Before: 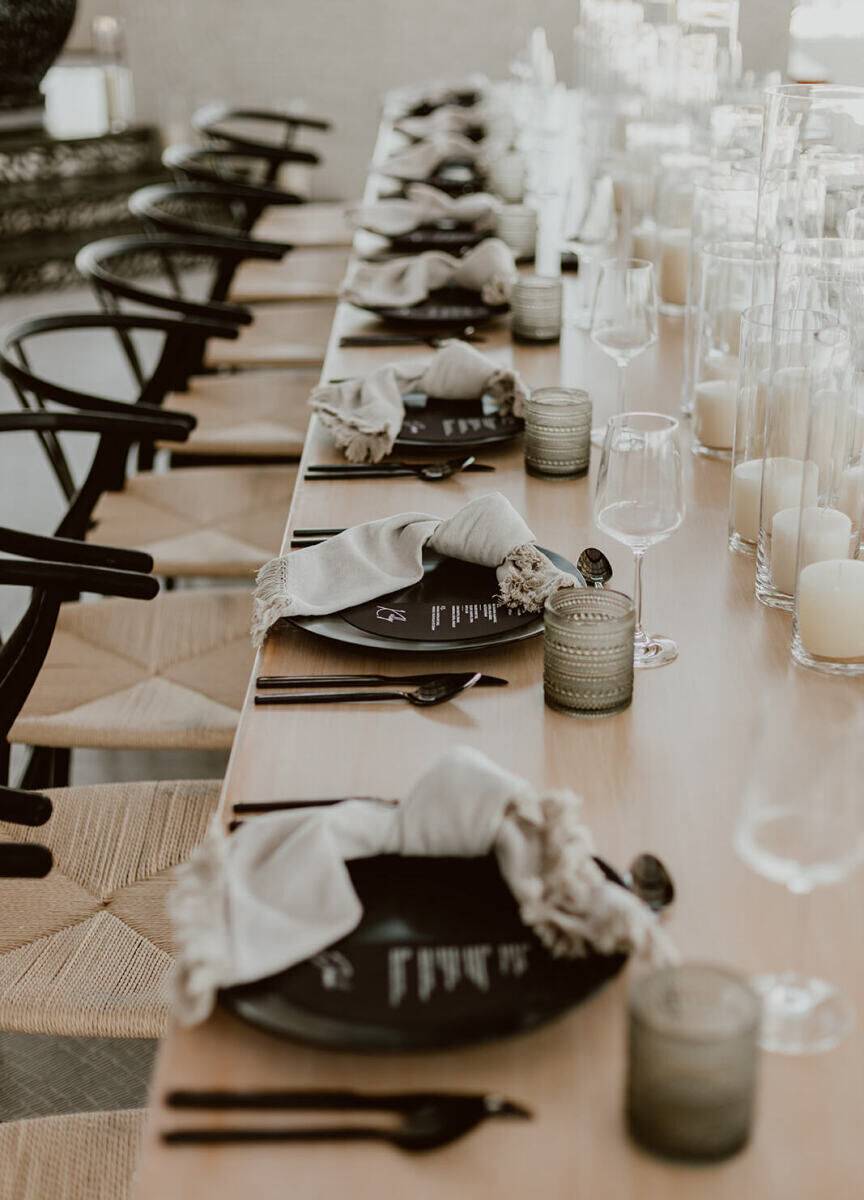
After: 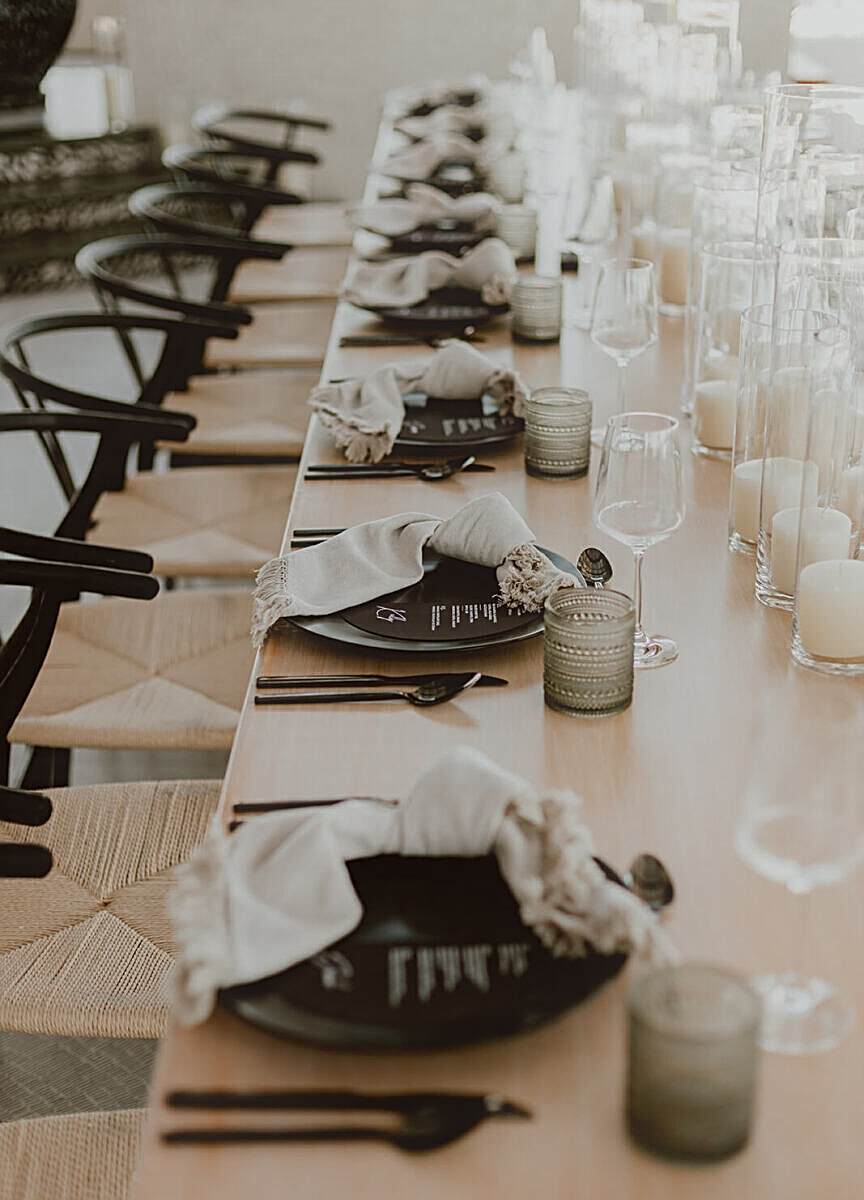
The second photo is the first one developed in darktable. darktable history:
sharpen: amount 0.499
contrast equalizer: y [[0.439, 0.44, 0.442, 0.457, 0.493, 0.498], [0.5 ×6], [0.5 ×6], [0 ×6], [0 ×6]]
